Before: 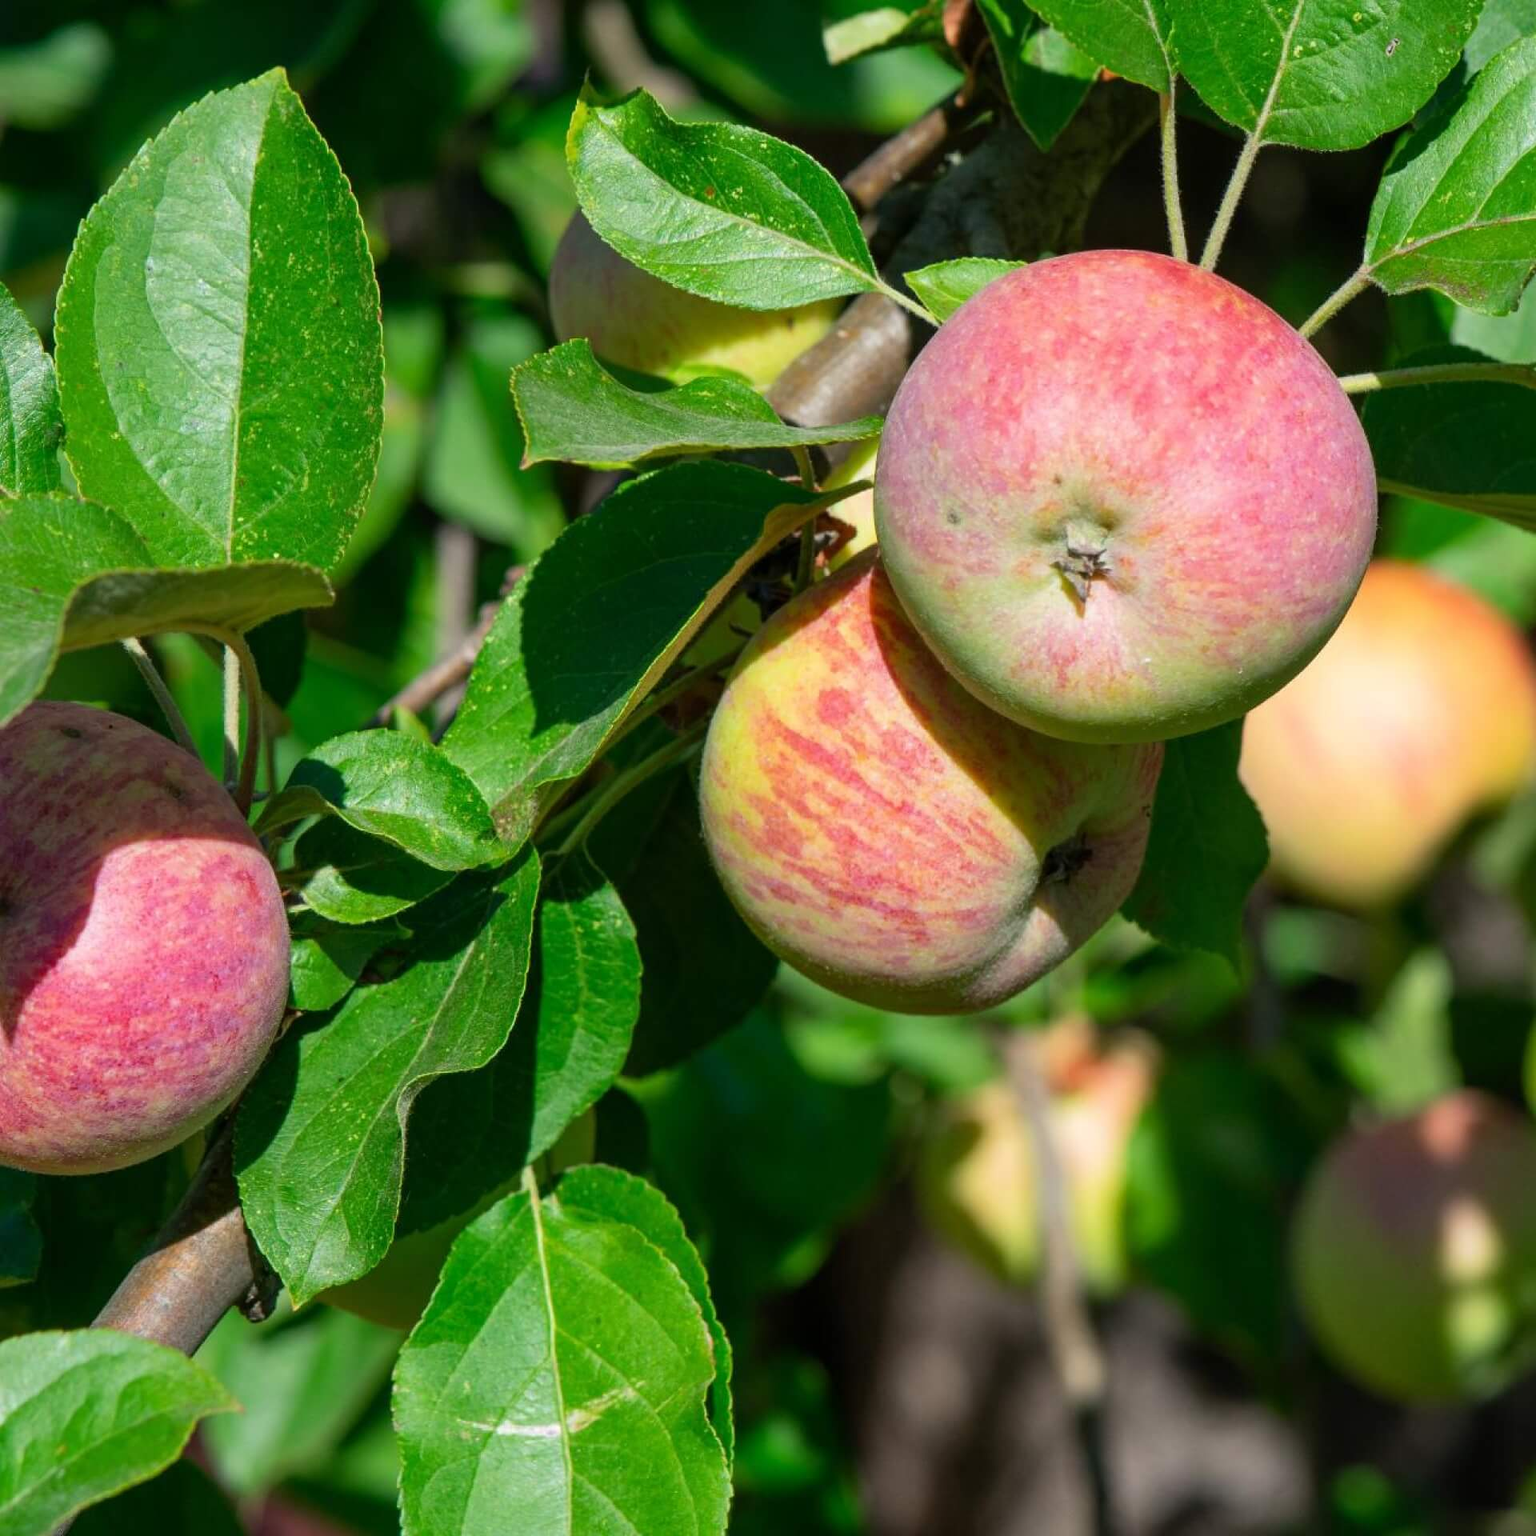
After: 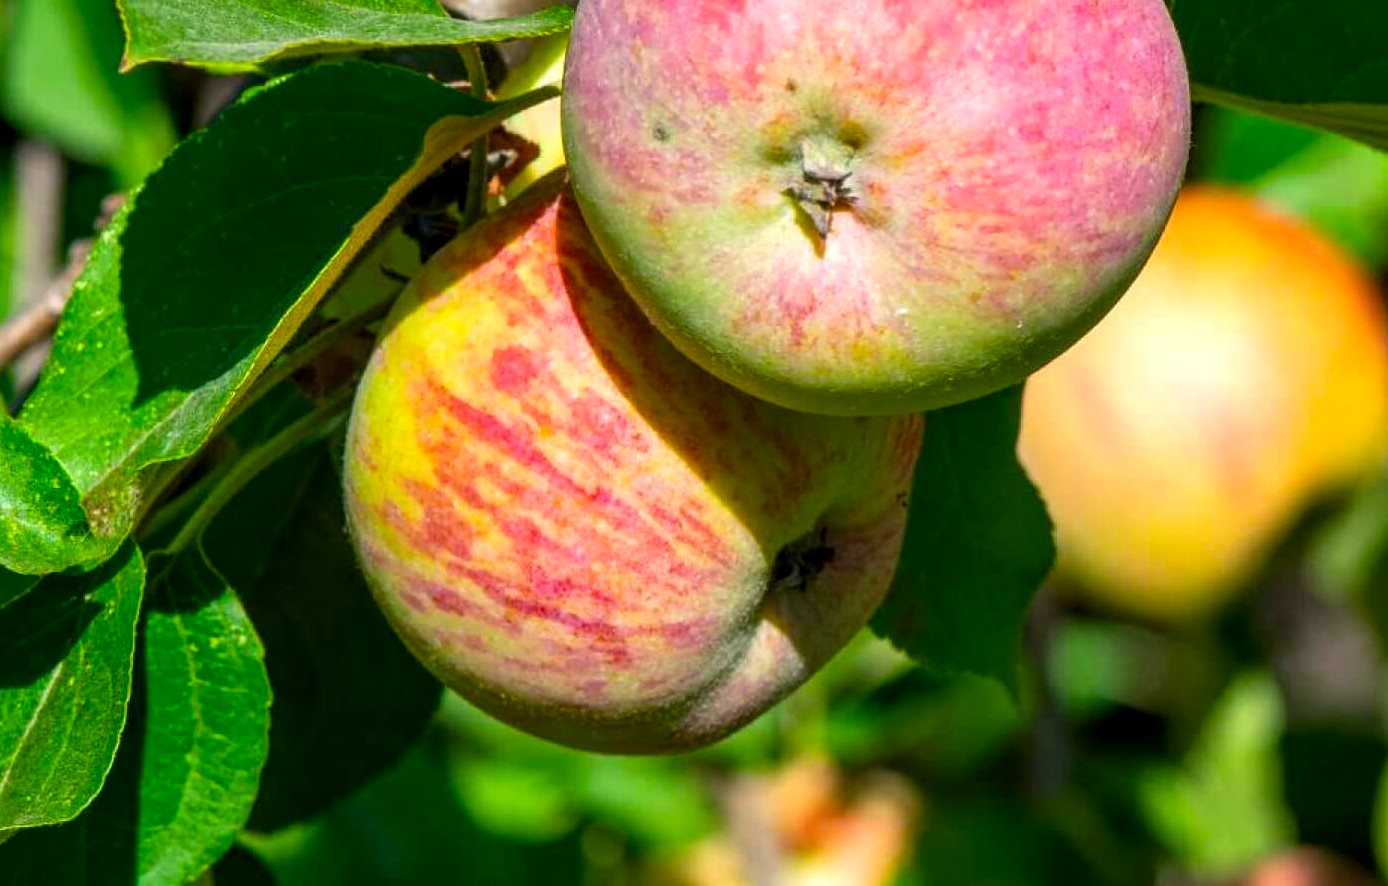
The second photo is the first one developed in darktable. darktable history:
crop and rotate: left 27.67%, top 26.803%, bottom 27.002%
color balance rgb: highlights gain › luminance 17.421%, perceptual saturation grading › global saturation 25.11%, global vibrance 20%
local contrast: detail 130%
